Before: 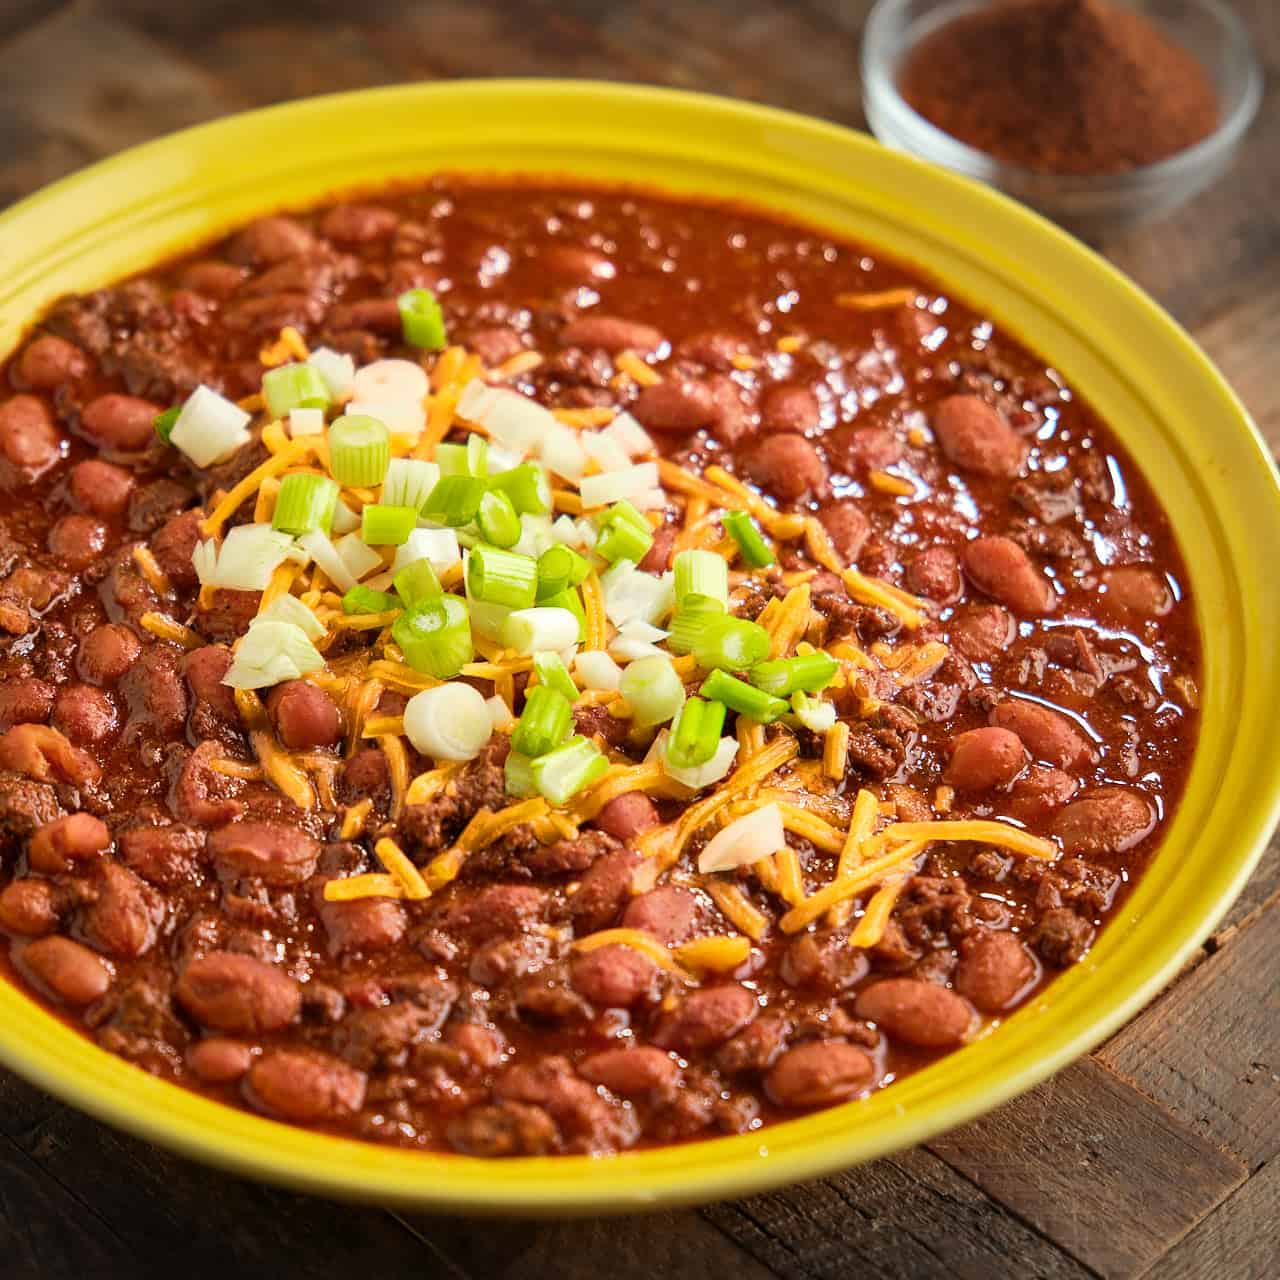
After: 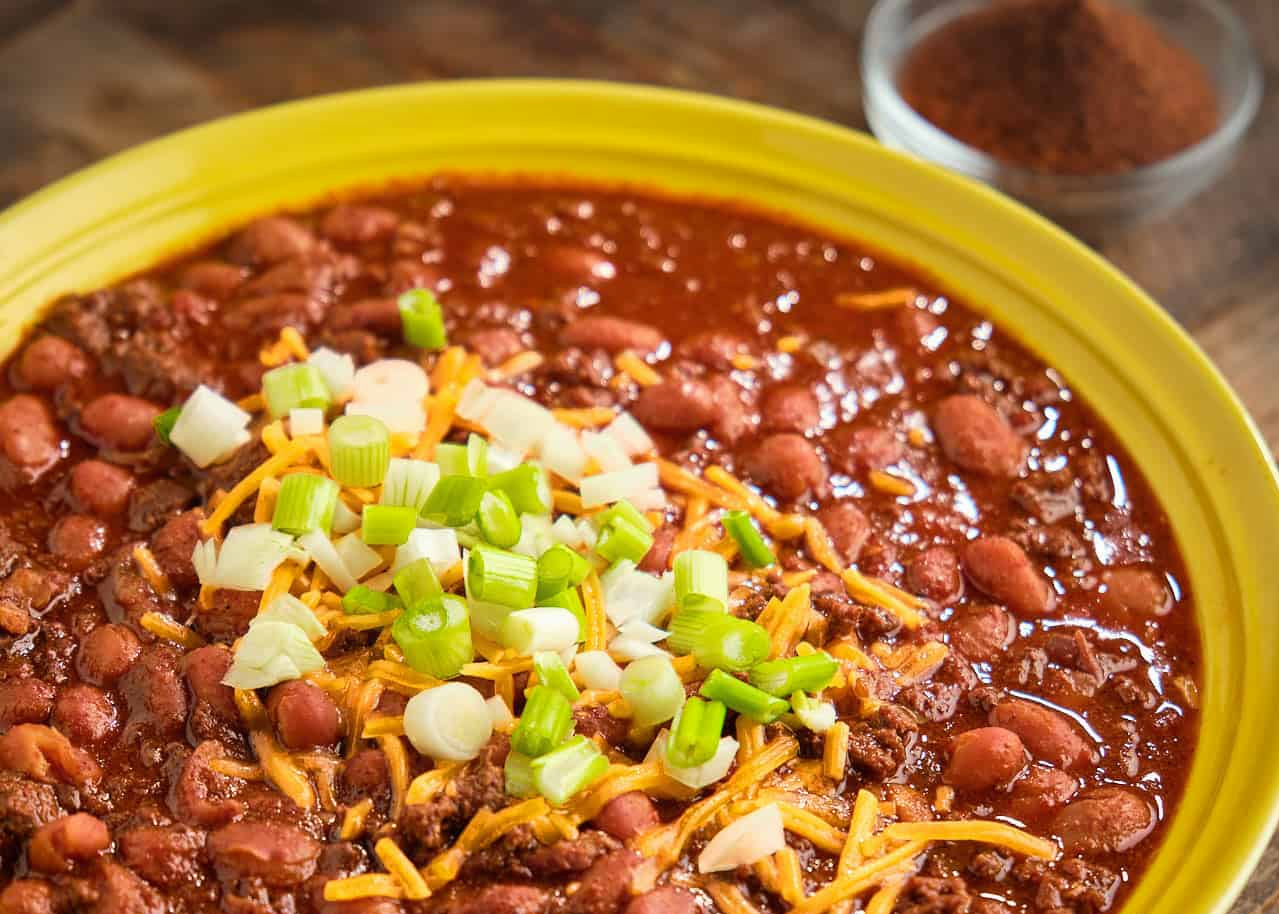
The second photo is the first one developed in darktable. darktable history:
crop: bottom 28.576%
local contrast: mode bilateral grid, contrast 100, coarseness 100, detail 94%, midtone range 0.2
white balance: emerald 1
